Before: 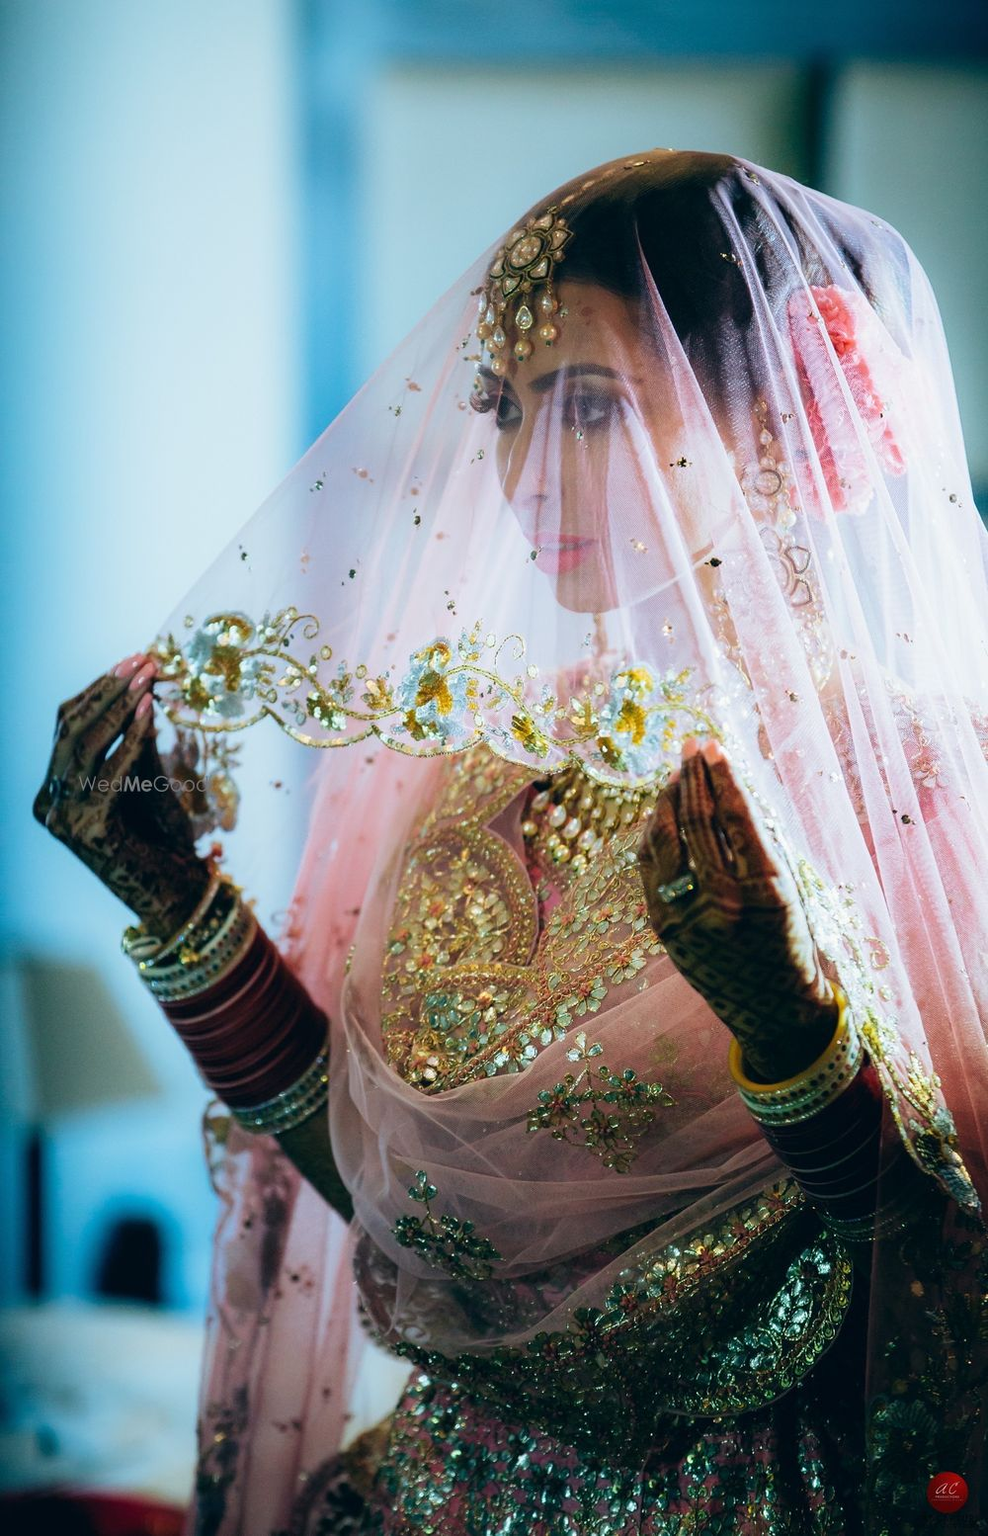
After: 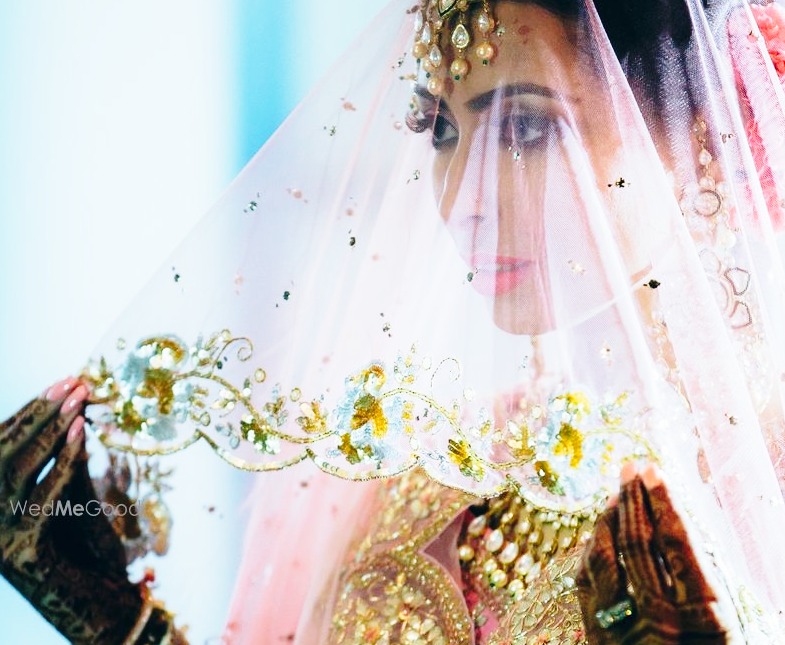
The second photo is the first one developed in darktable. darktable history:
base curve: curves: ch0 [(0, 0) (0.028, 0.03) (0.121, 0.232) (0.46, 0.748) (0.859, 0.968) (1, 1)], preserve colors none
crop: left 7.036%, top 18.398%, right 14.379%, bottom 40.043%
